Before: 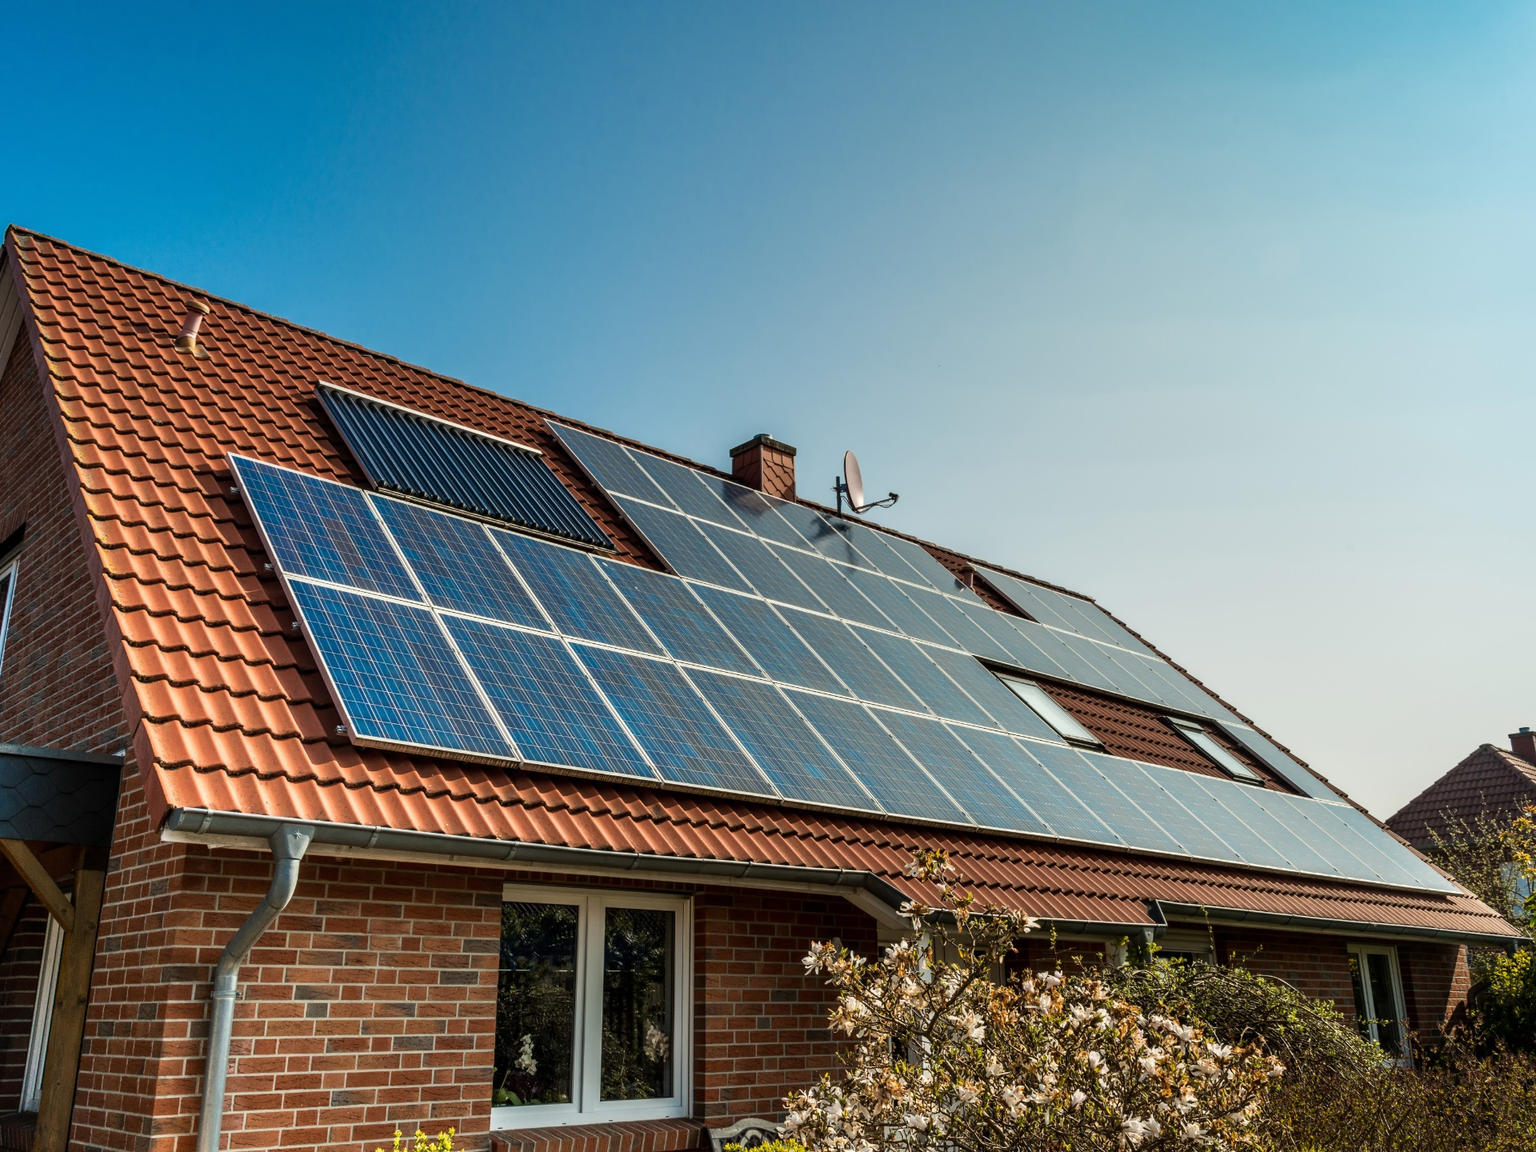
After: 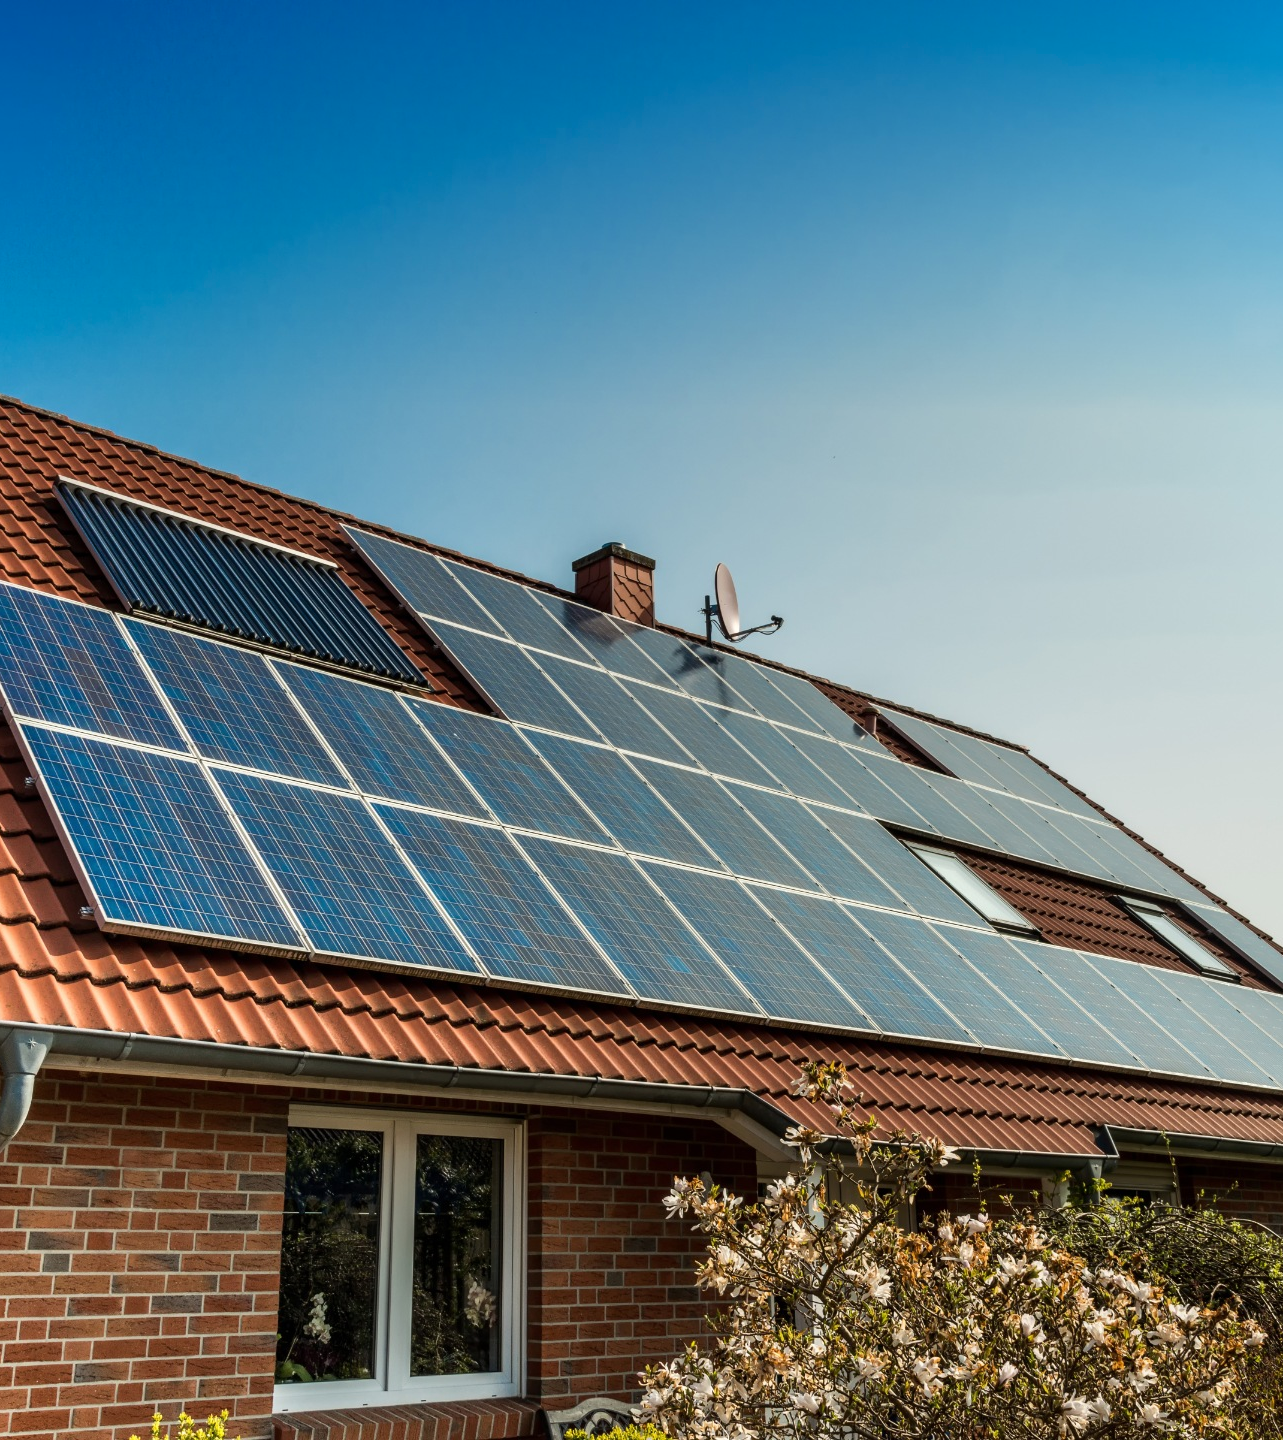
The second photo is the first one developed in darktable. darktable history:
crop and rotate: left 17.732%, right 15.423%
graduated density: density 2.02 EV, hardness 44%, rotation 0.374°, offset 8.21, hue 208.8°, saturation 97%
